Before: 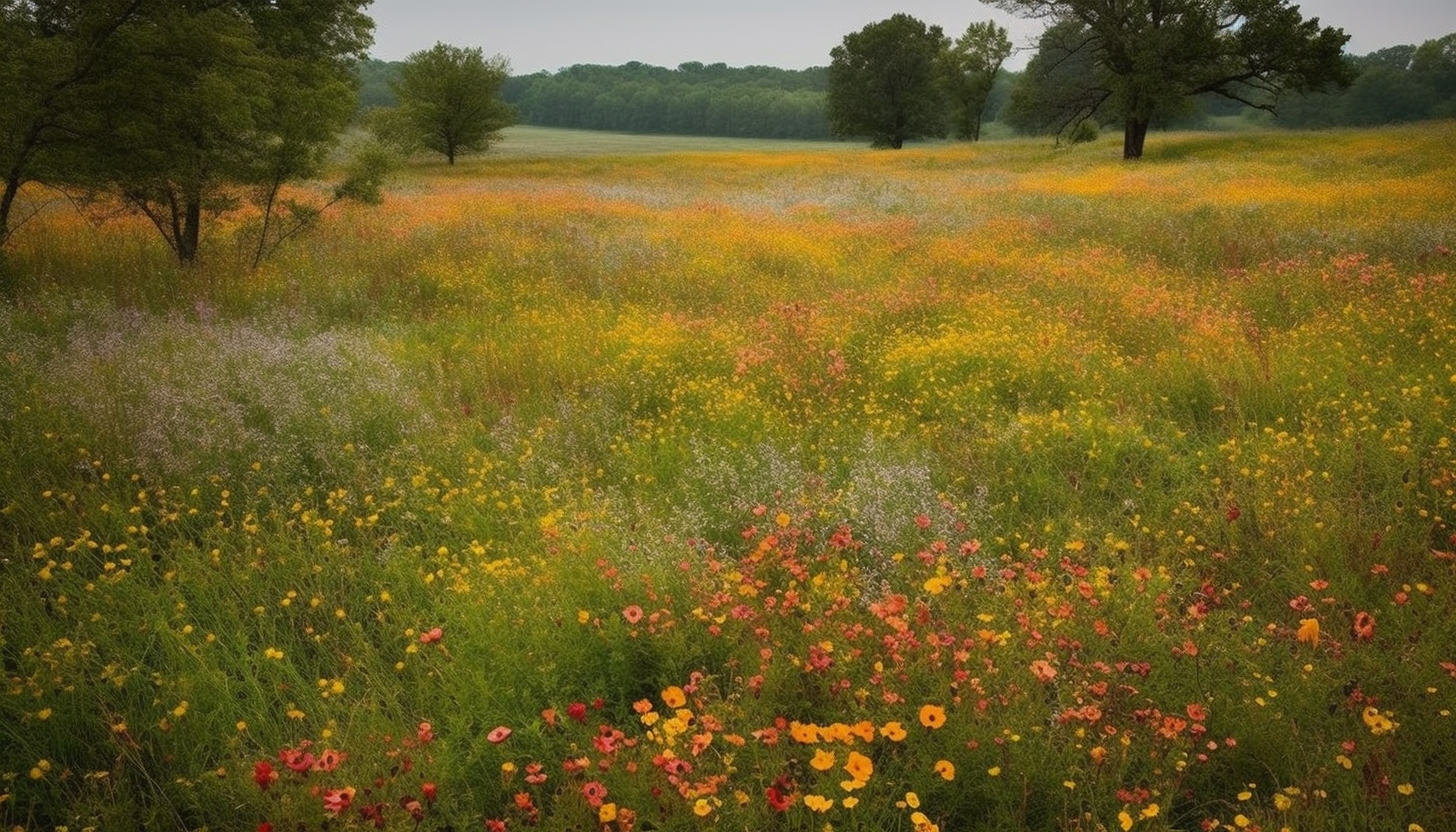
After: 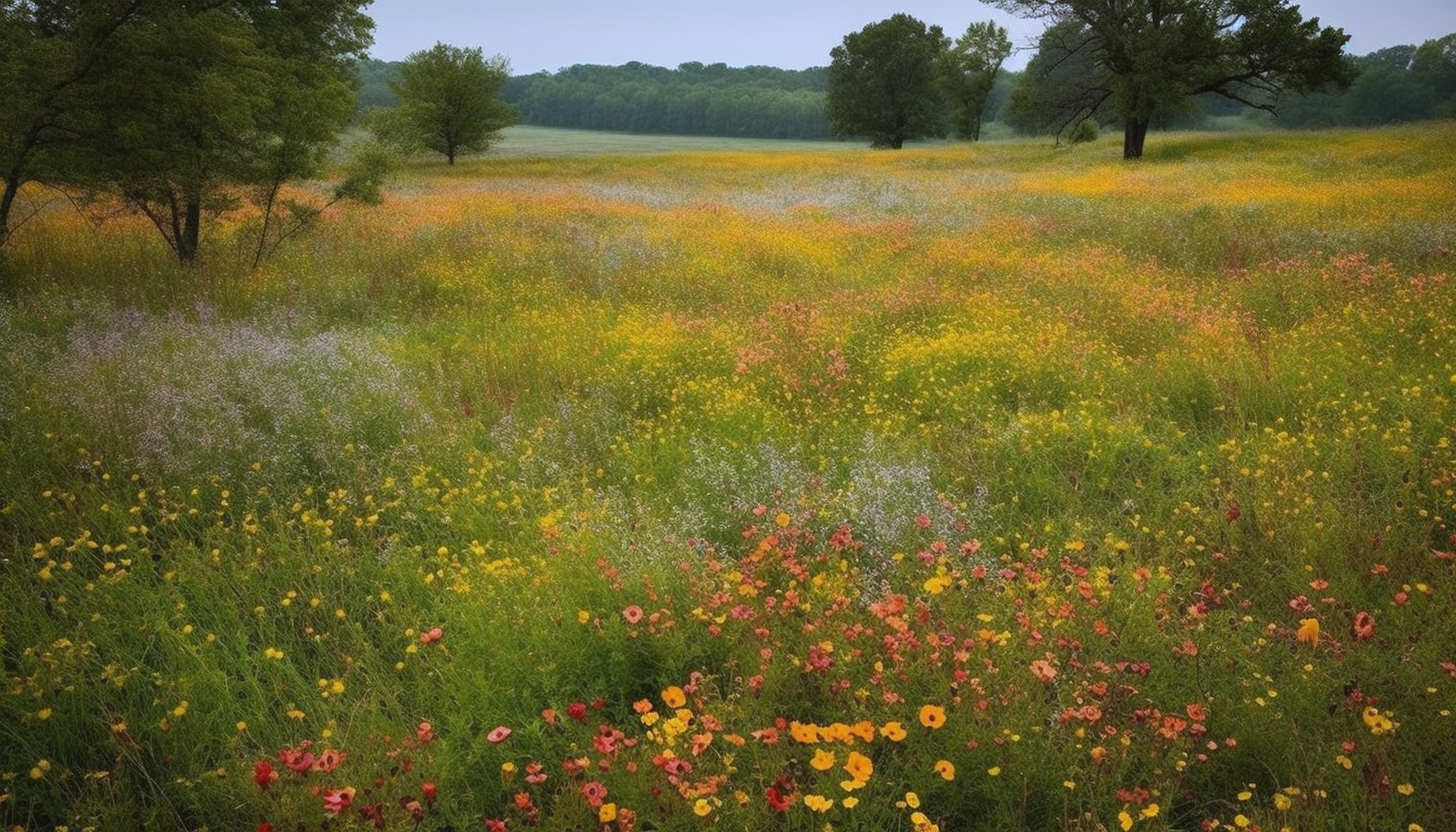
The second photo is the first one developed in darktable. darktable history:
white balance: red 0.948, green 1.02, blue 1.176
exposure: black level correction -0.001, exposure 0.08 EV, compensate highlight preservation false
